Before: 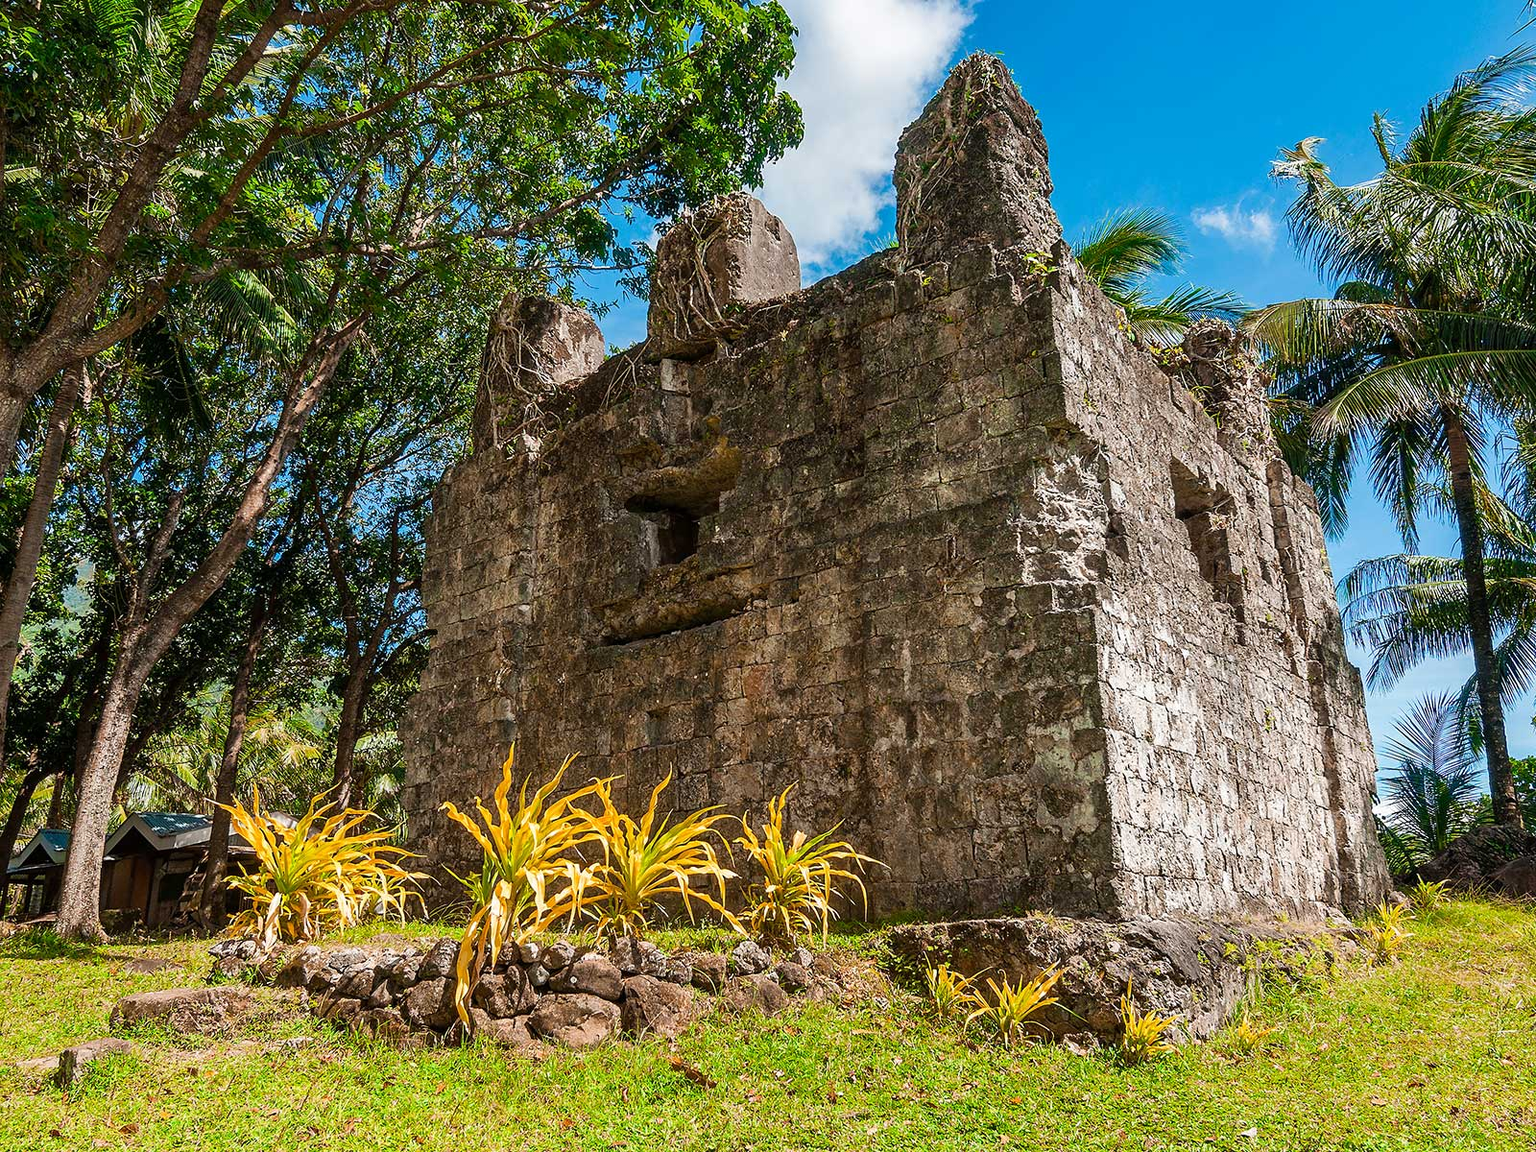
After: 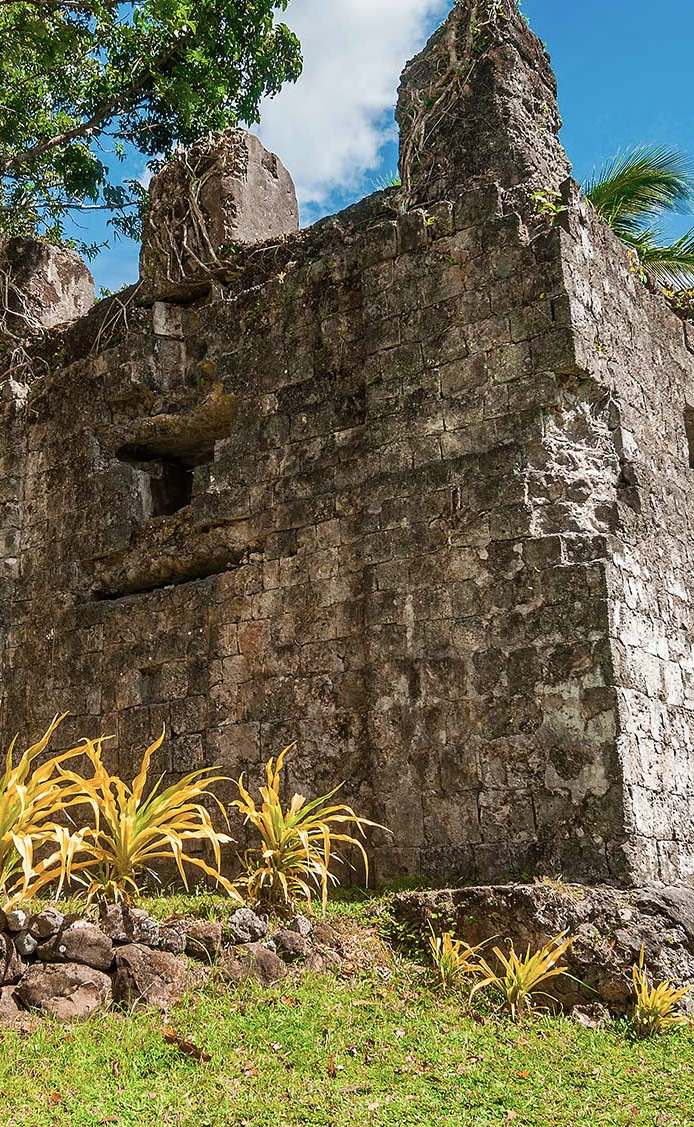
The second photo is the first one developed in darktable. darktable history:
crop: left 33.452%, top 6.025%, right 23.155%
contrast brightness saturation: saturation -0.17
